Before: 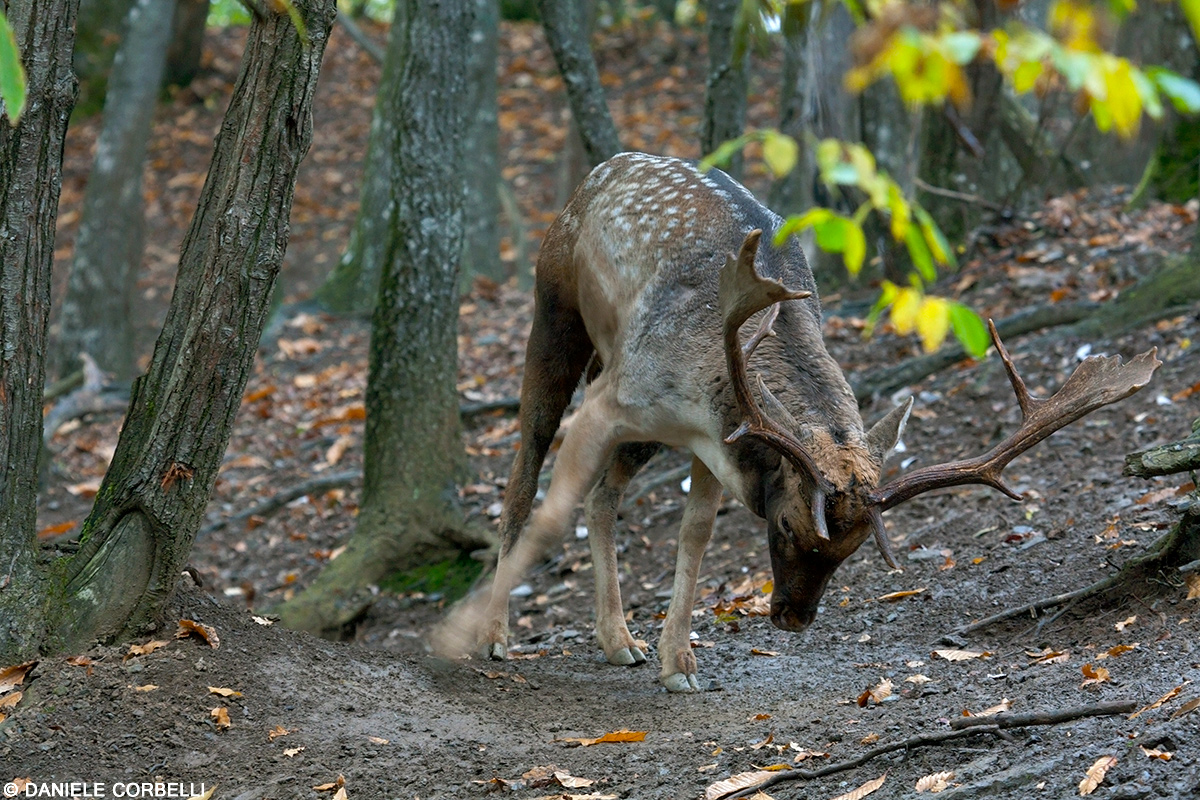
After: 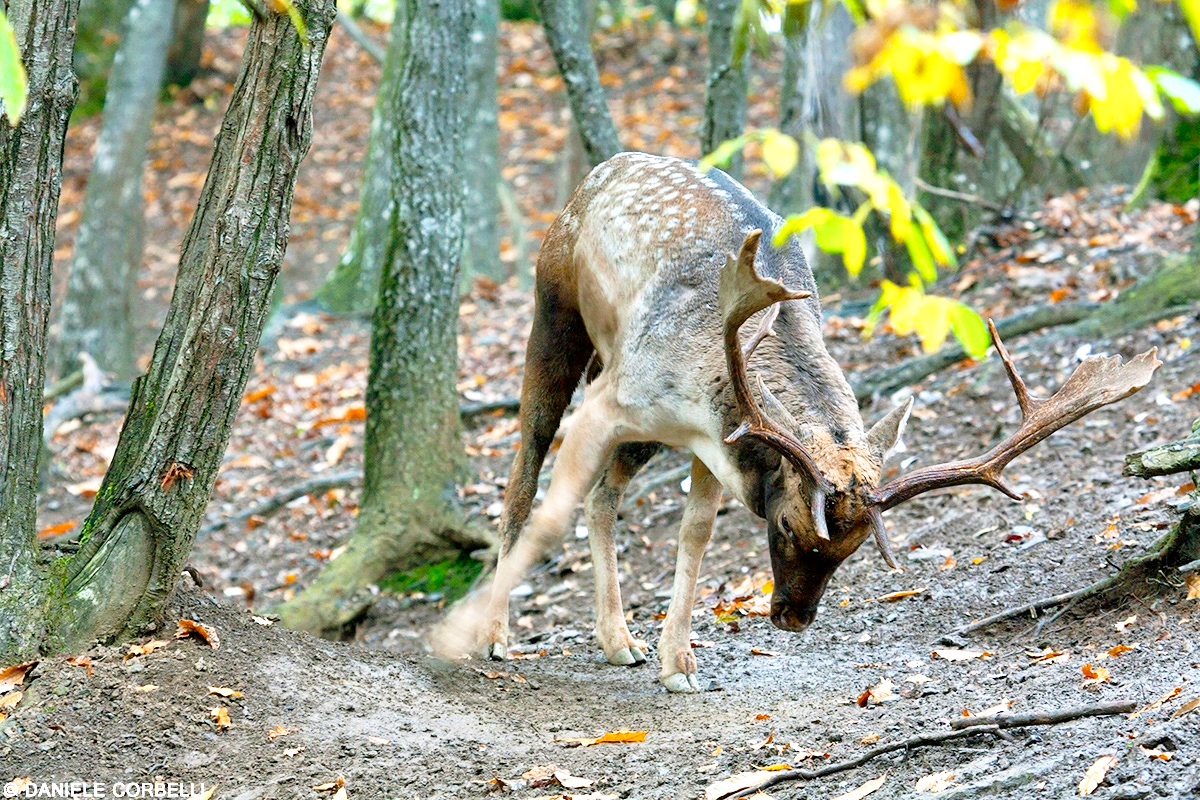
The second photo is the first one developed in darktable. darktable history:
tone curve: curves: ch0 [(0, 0) (0.004, 0.001) (0.133, 0.132) (0.325, 0.395) (0.455, 0.565) (0.832, 0.925) (1, 1)], preserve colors none
exposure: black level correction 0, exposure 1 EV, compensate highlight preservation false
color zones: curves: ch0 [(0, 0.558) (0.143, 0.548) (0.286, 0.447) (0.429, 0.259) (0.571, 0.5) (0.714, 0.5) (0.857, 0.593) (1, 0.558)]; ch1 [(0, 0.543) (0.01, 0.544) (0.12, 0.492) (0.248, 0.458) (0.5, 0.534) (0.748, 0.5) (0.99, 0.469) (1, 0.543)]; ch2 [(0, 0.507) (0.143, 0.522) (0.286, 0.505) (0.429, 0.5) (0.571, 0.5) (0.714, 0.5) (0.857, 0.5) (1, 0.507)], mix -123.4%
contrast brightness saturation: saturation 0.128
